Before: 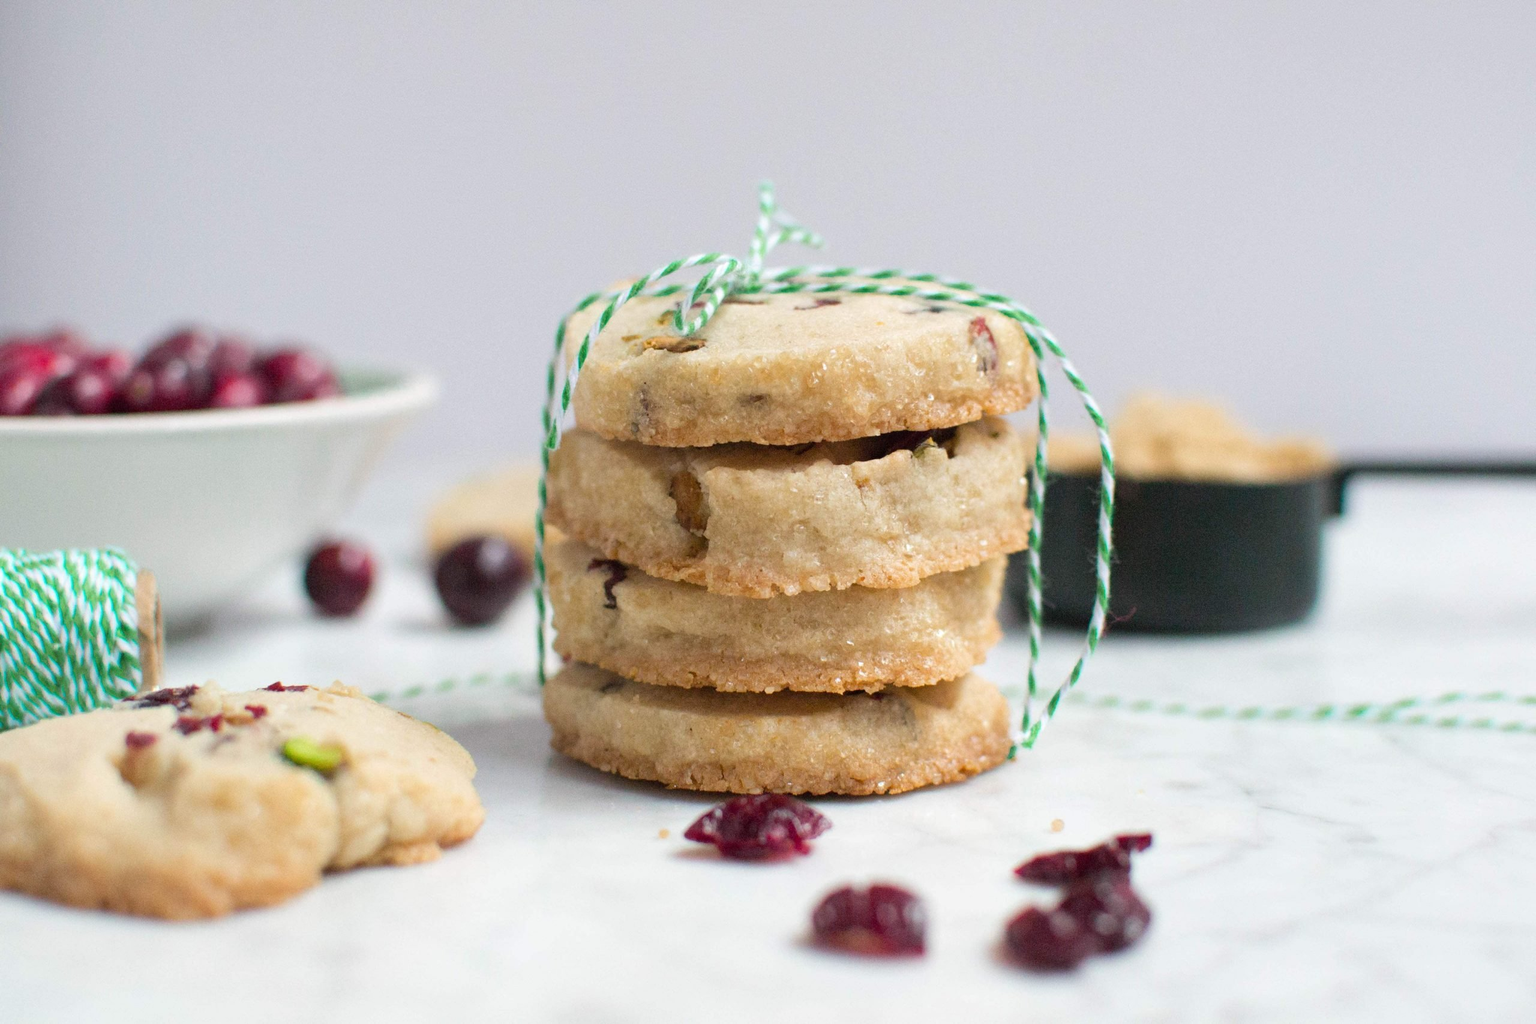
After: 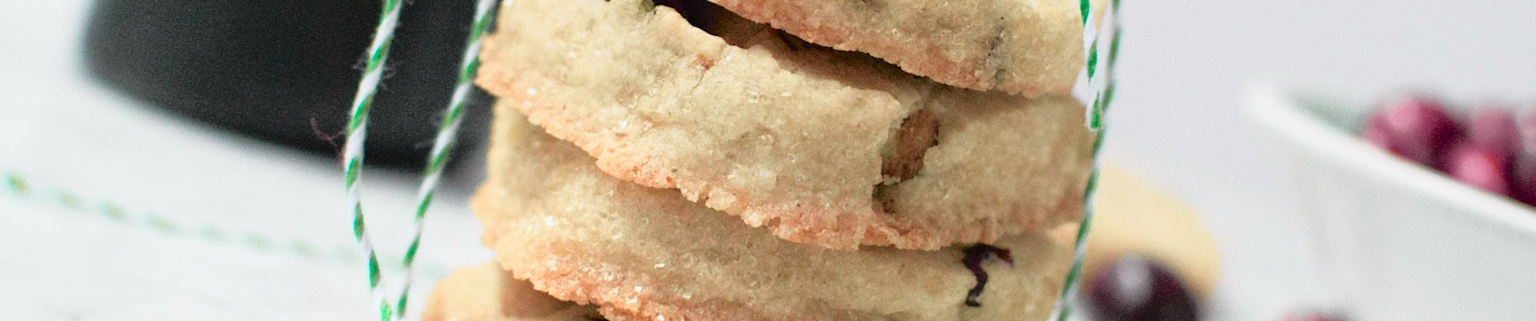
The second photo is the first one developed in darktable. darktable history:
crop and rotate: angle 16.12°, top 30.835%, bottom 35.653%
rotate and perspective: rotation 0.128°, lens shift (vertical) -0.181, lens shift (horizontal) -0.044, shear 0.001, automatic cropping off
tone curve: curves: ch0 [(0, 0.009) (0.105, 0.08) (0.195, 0.18) (0.283, 0.316) (0.384, 0.434) (0.485, 0.531) (0.638, 0.69) (0.81, 0.872) (1, 0.977)]; ch1 [(0, 0) (0.161, 0.092) (0.35, 0.33) (0.379, 0.401) (0.456, 0.469) (0.502, 0.5) (0.525, 0.514) (0.586, 0.604) (0.642, 0.645) (0.858, 0.817) (1, 0.942)]; ch2 [(0, 0) (0.371, 0.362) (0.437, 0.437) (0.48, 0.49) (0.53, 0.515) (0.56, 0.571) (0.622, 0.606) (0.881, 0.795) (1, 0.929)], color space Lab, independent channels, preserve colors none
